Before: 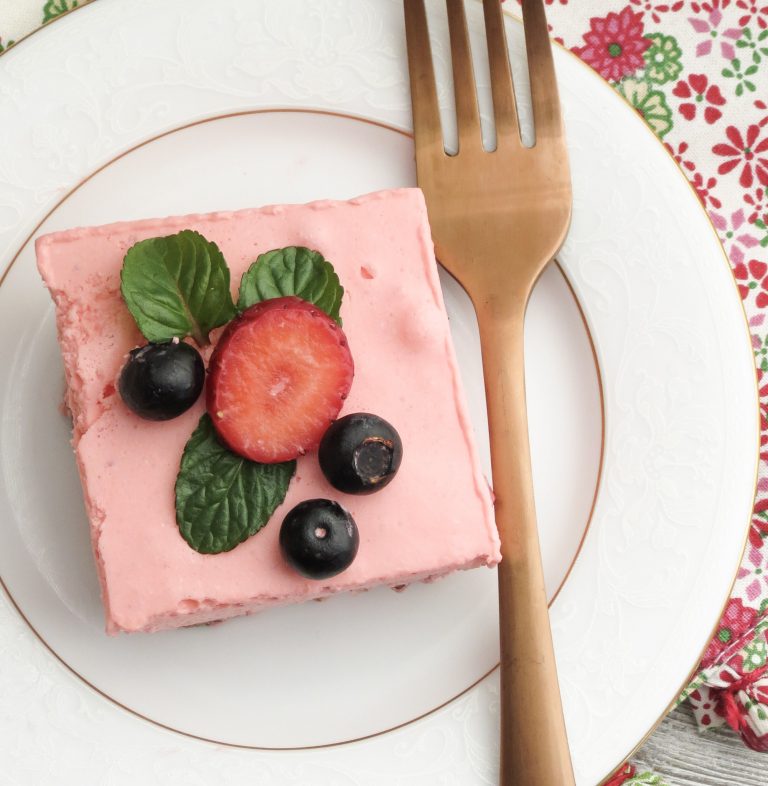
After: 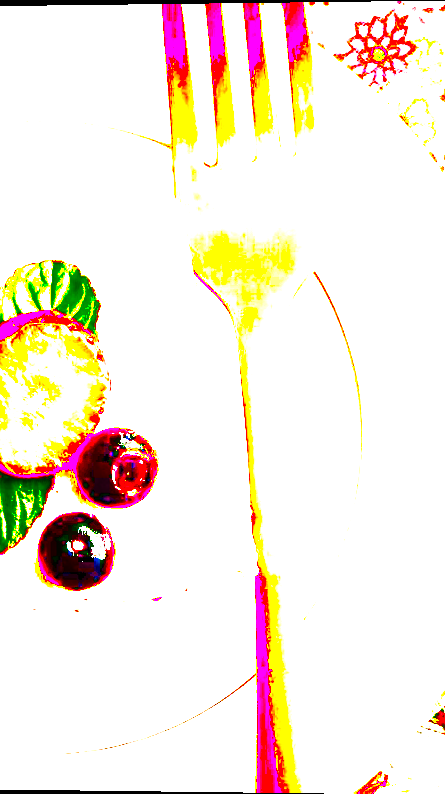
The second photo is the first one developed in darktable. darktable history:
sharpen: on, module defaults
contrast brightness saturation: contrast 0.1, saturation -0.36
rotate and perspective: lens shift (vertical) 0.048, lens shift (horizontal) -0.024, automatic cropping off
exposure: black level correction 0.1, exposure 3 EV, compensate highlight preservation false
crop: left 31.458%, top 0%, right 11.876%
